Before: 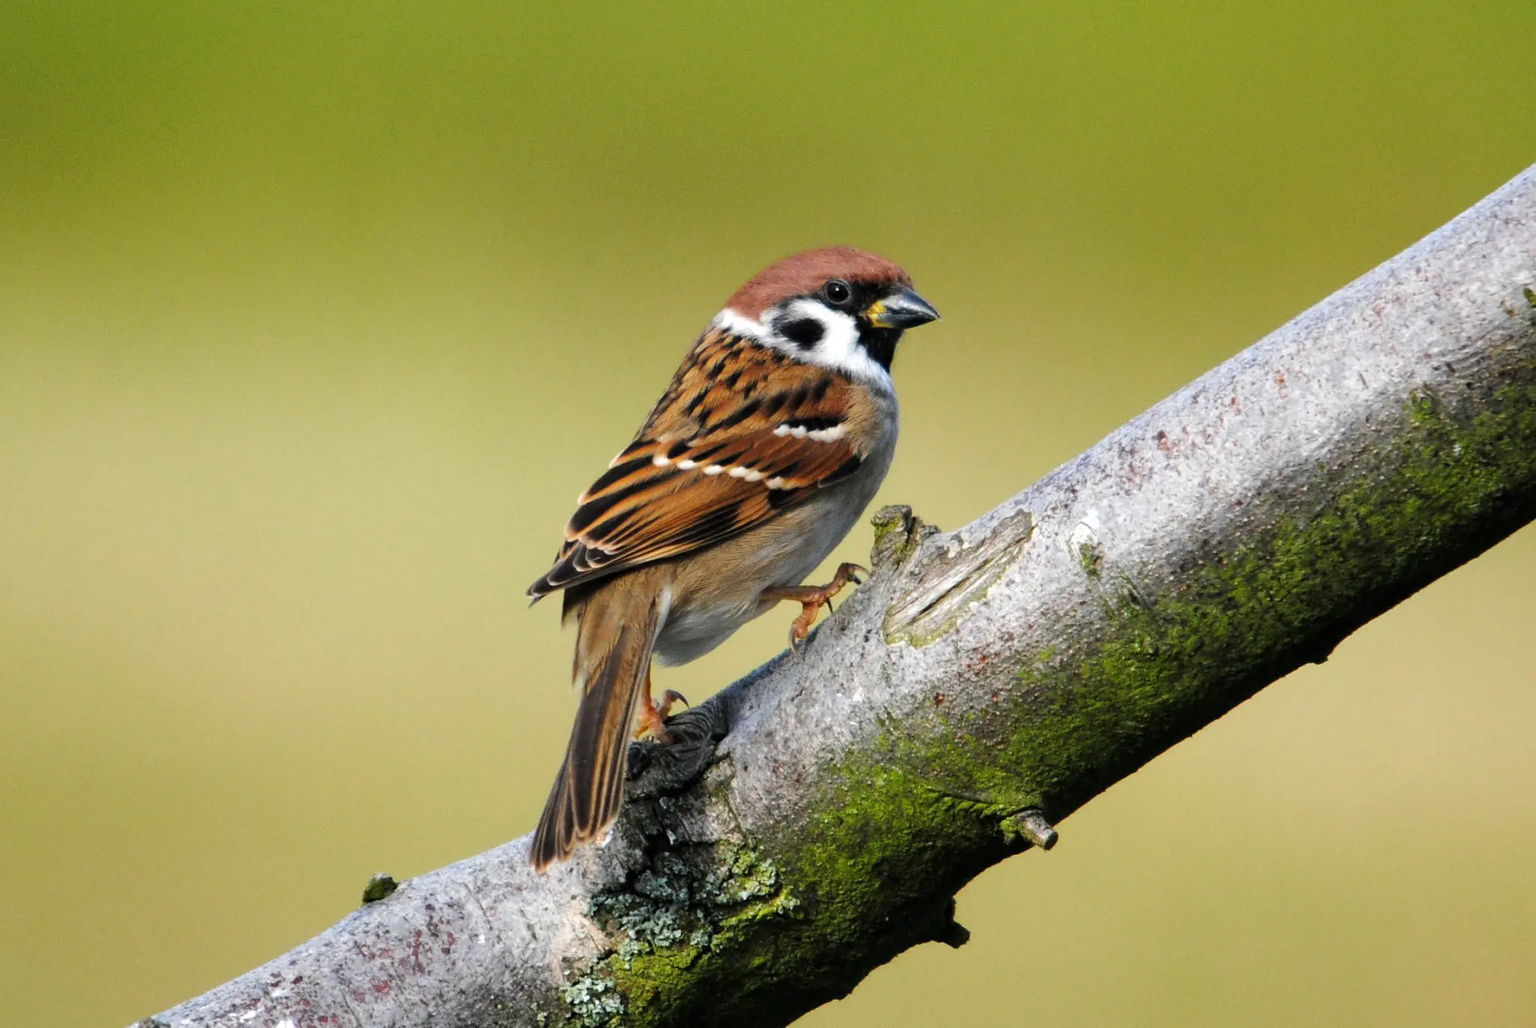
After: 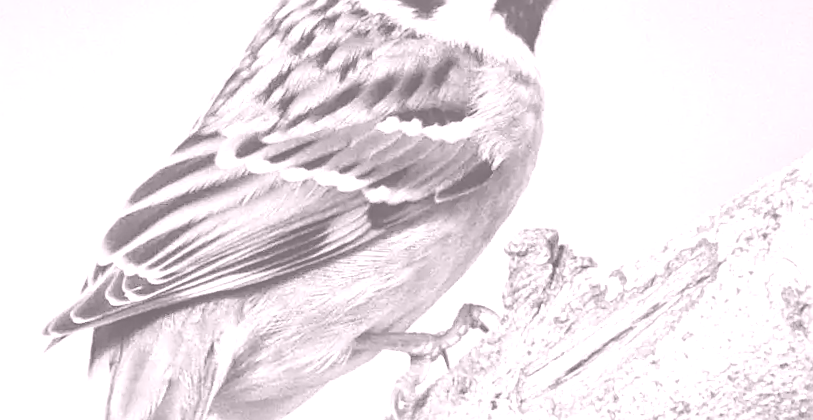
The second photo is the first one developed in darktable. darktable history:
shadows and highlights: radius 100.41, shadows 50.55, highlights -64.36, highlights color adjustment 49.82%, soften with gaussian
colorize: hue 25.2°, saturation 83%, source mix 82%, lightness 79%, version 1
rotate and perspective: rotation 1.57°, crop left 0.018, crop right 0.982, crop top 0.039, crop bottom 0.961
tone equalizer: -8 EV -0.002 EV, -7 EV 0.005 EV, -6 EV -0.008 EV, -5 EV 0.007 EV, -4 EV -0.042 EV, -3 EV -0.233 EV, -2 EV -0.662 EV, -1 EV -0.983 EV, +0 EV -0.969 EV, smoothing diameter 2%, edges refinement/feathering 20, mask exposure compensation -1.57 EV, filter diffusion 5
color balance rgb: perceptual saturation grading › global saturation 25%, perceptual brilliance grading › mid-tones 10%, perceptual brilliance grading › shadows 15%, global vibrance 20%
sharpen: on, module defaults
local contrast: on, module defaults
crop: left 31.751%, top 32.172%, right 27.8%, bottom 35.83%
